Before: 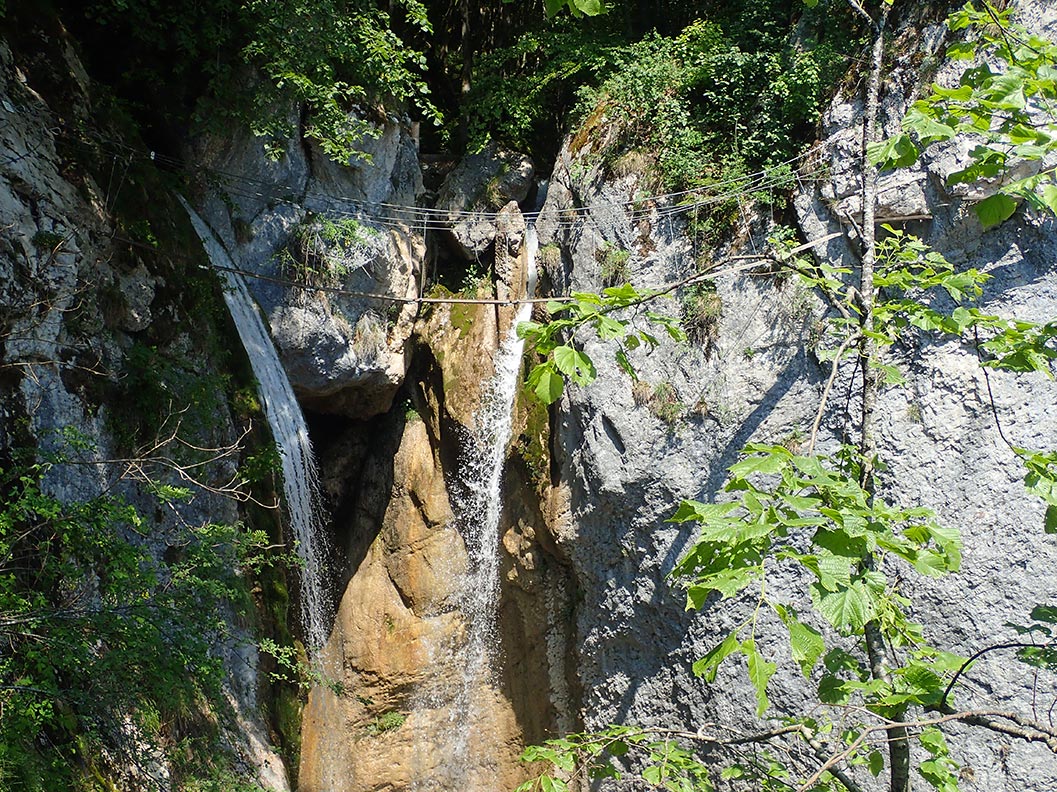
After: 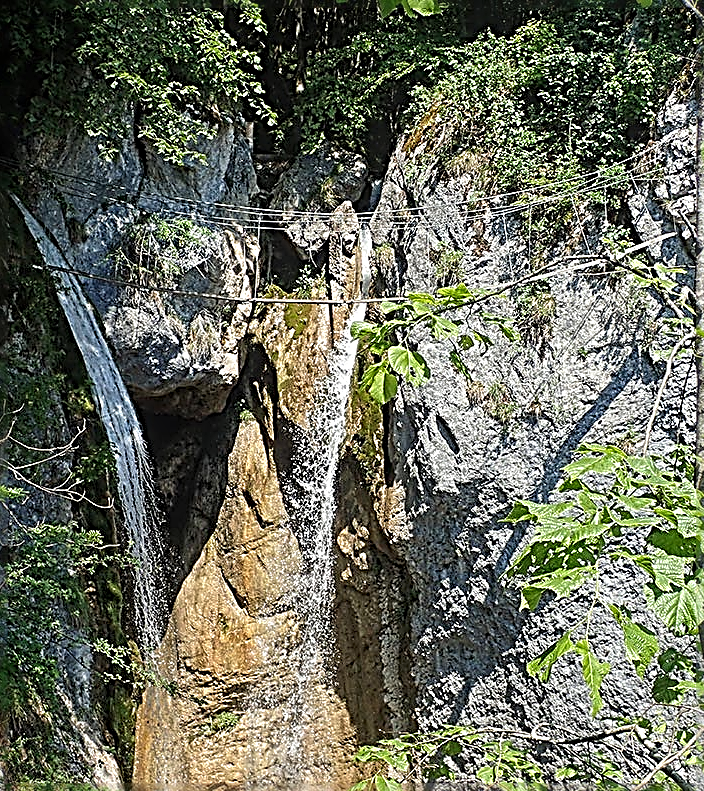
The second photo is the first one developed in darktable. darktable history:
local contrast: highlights 61%, detail 143%, midtone range 0.428
crop and rotate: left 15.754%, right 17.579%
sharpen: radius 3.158, amount 1.731
